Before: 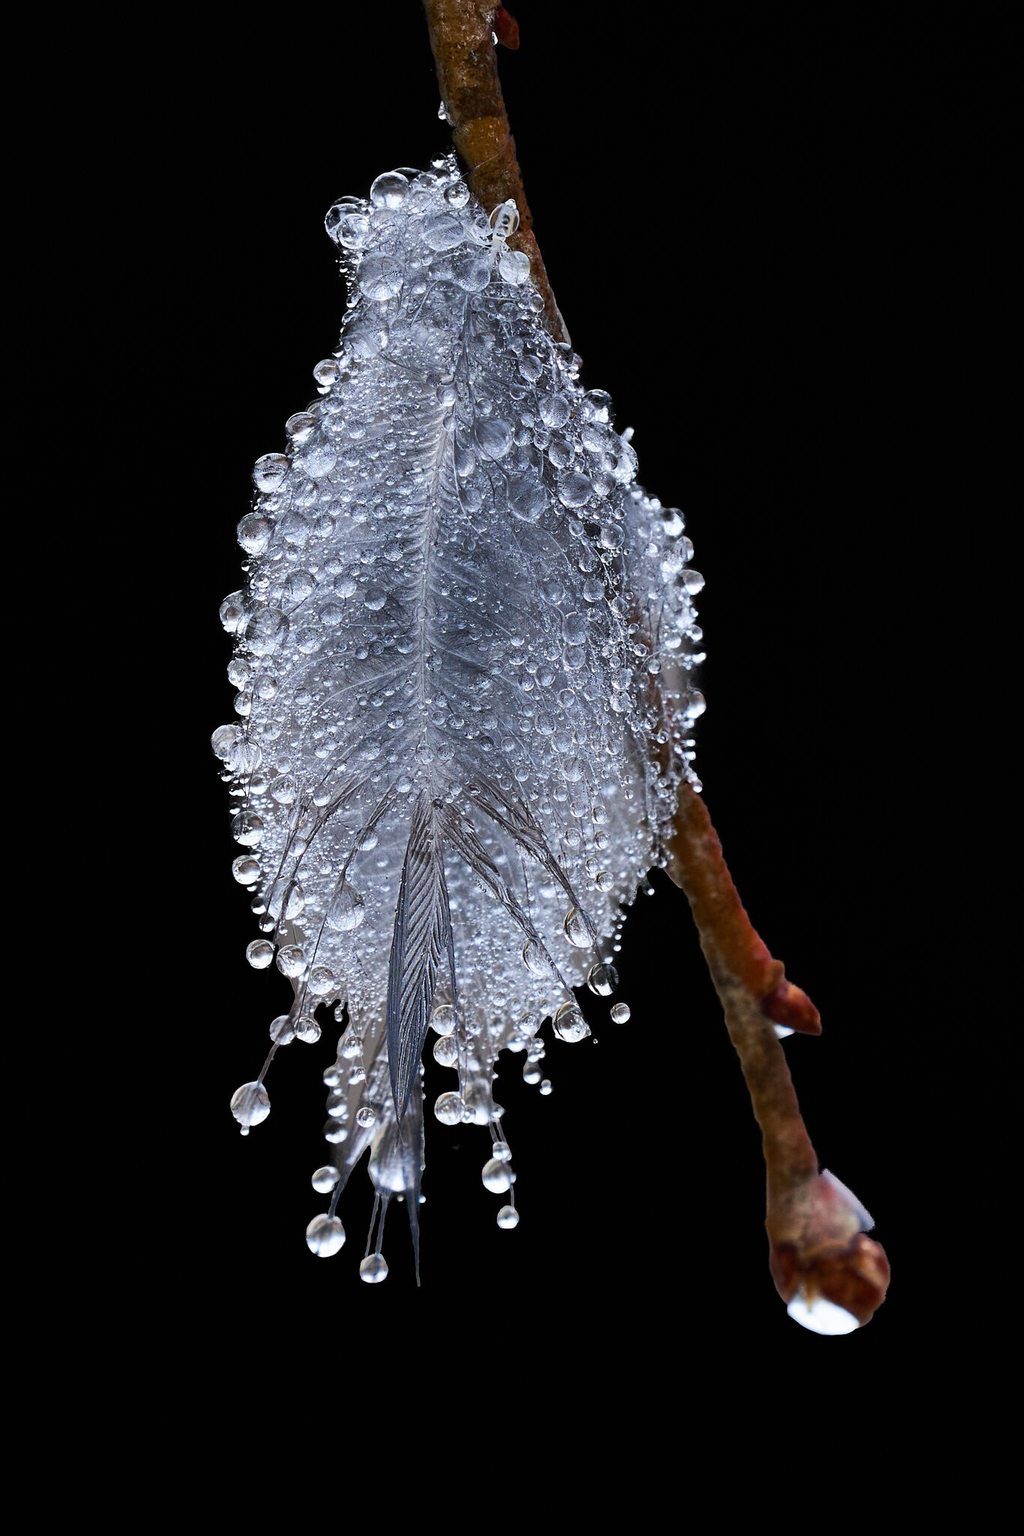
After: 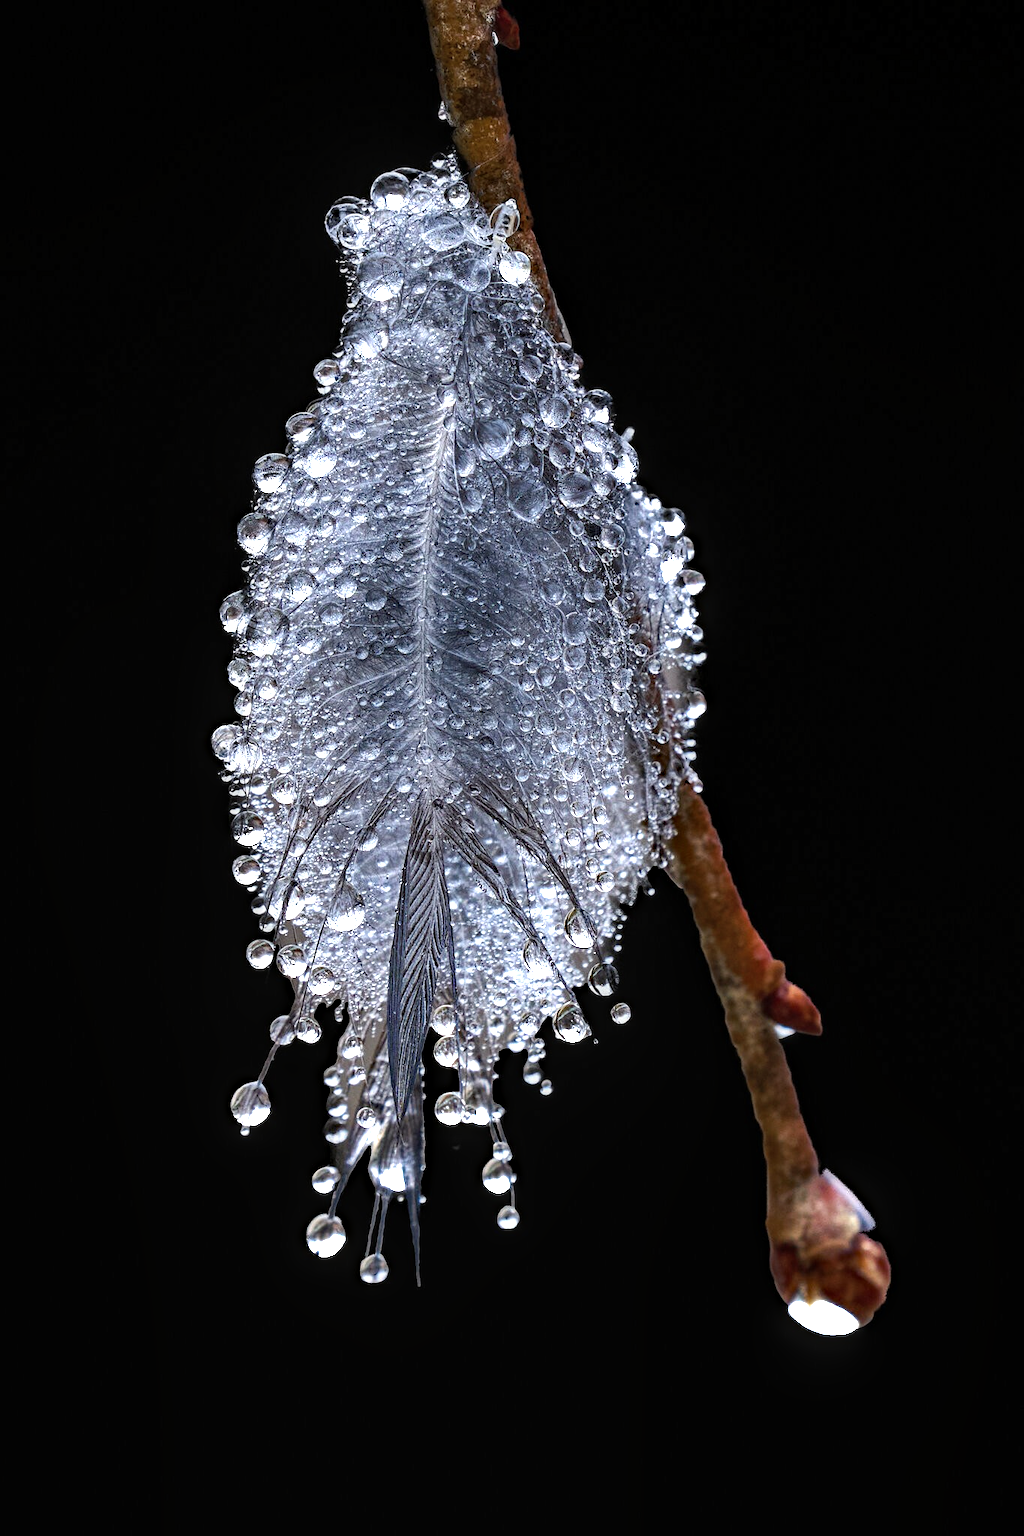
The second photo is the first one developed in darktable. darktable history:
local contrast: detail 130%
haze removal: strength 0.29, distance 0.25, compatibility mode true, adaptive false
